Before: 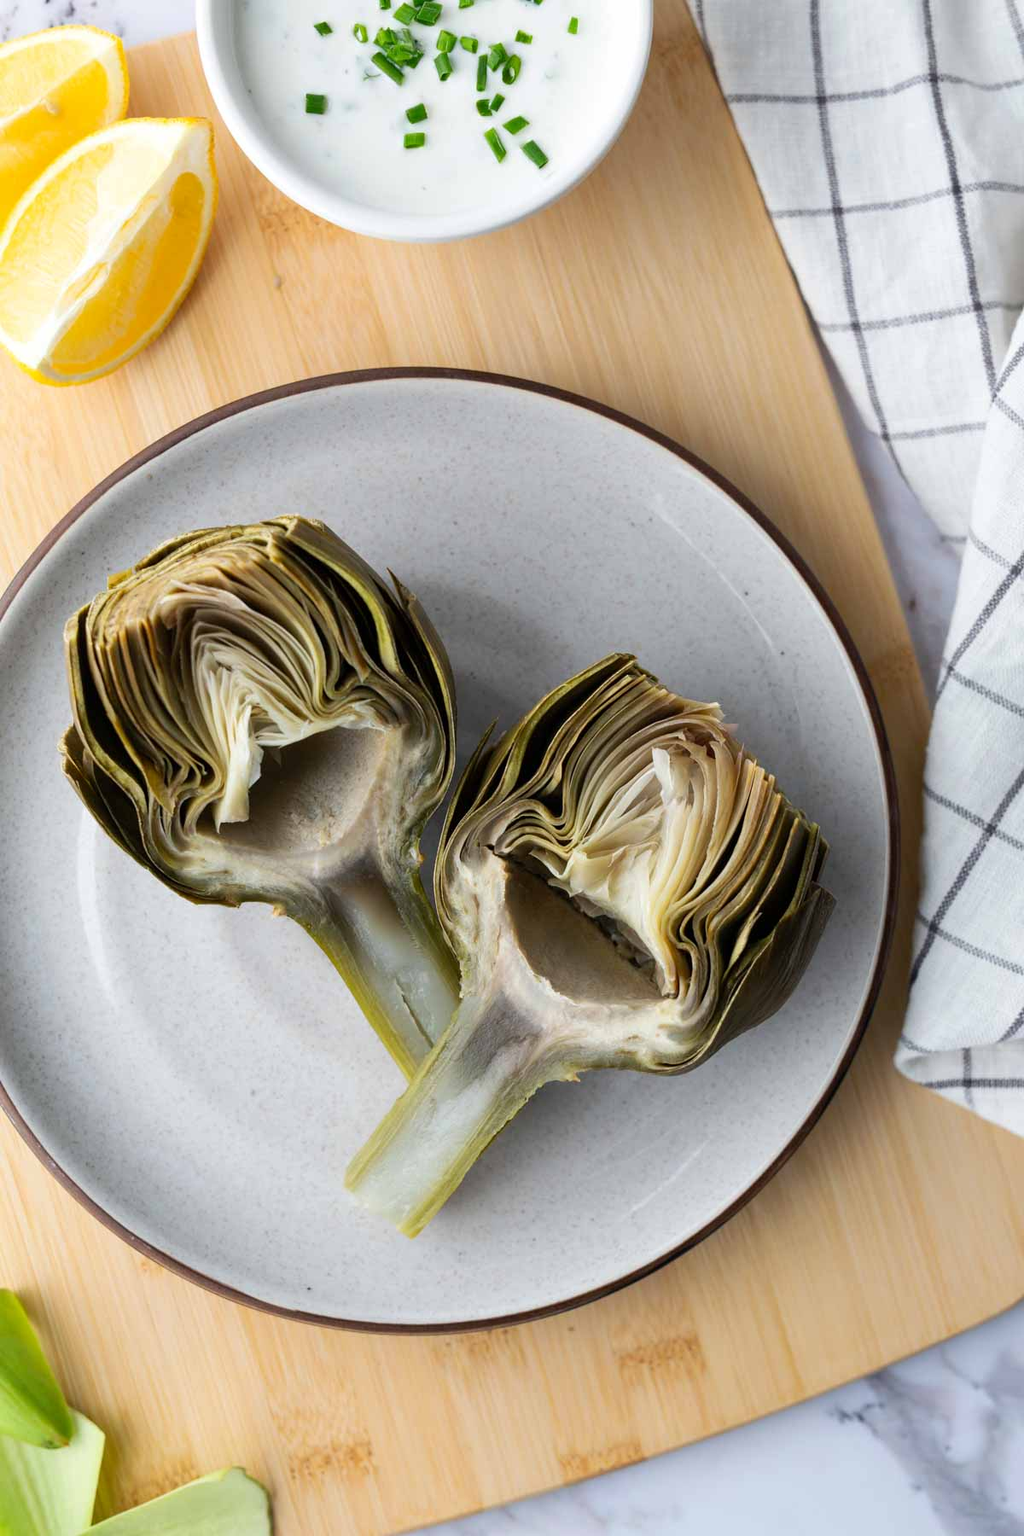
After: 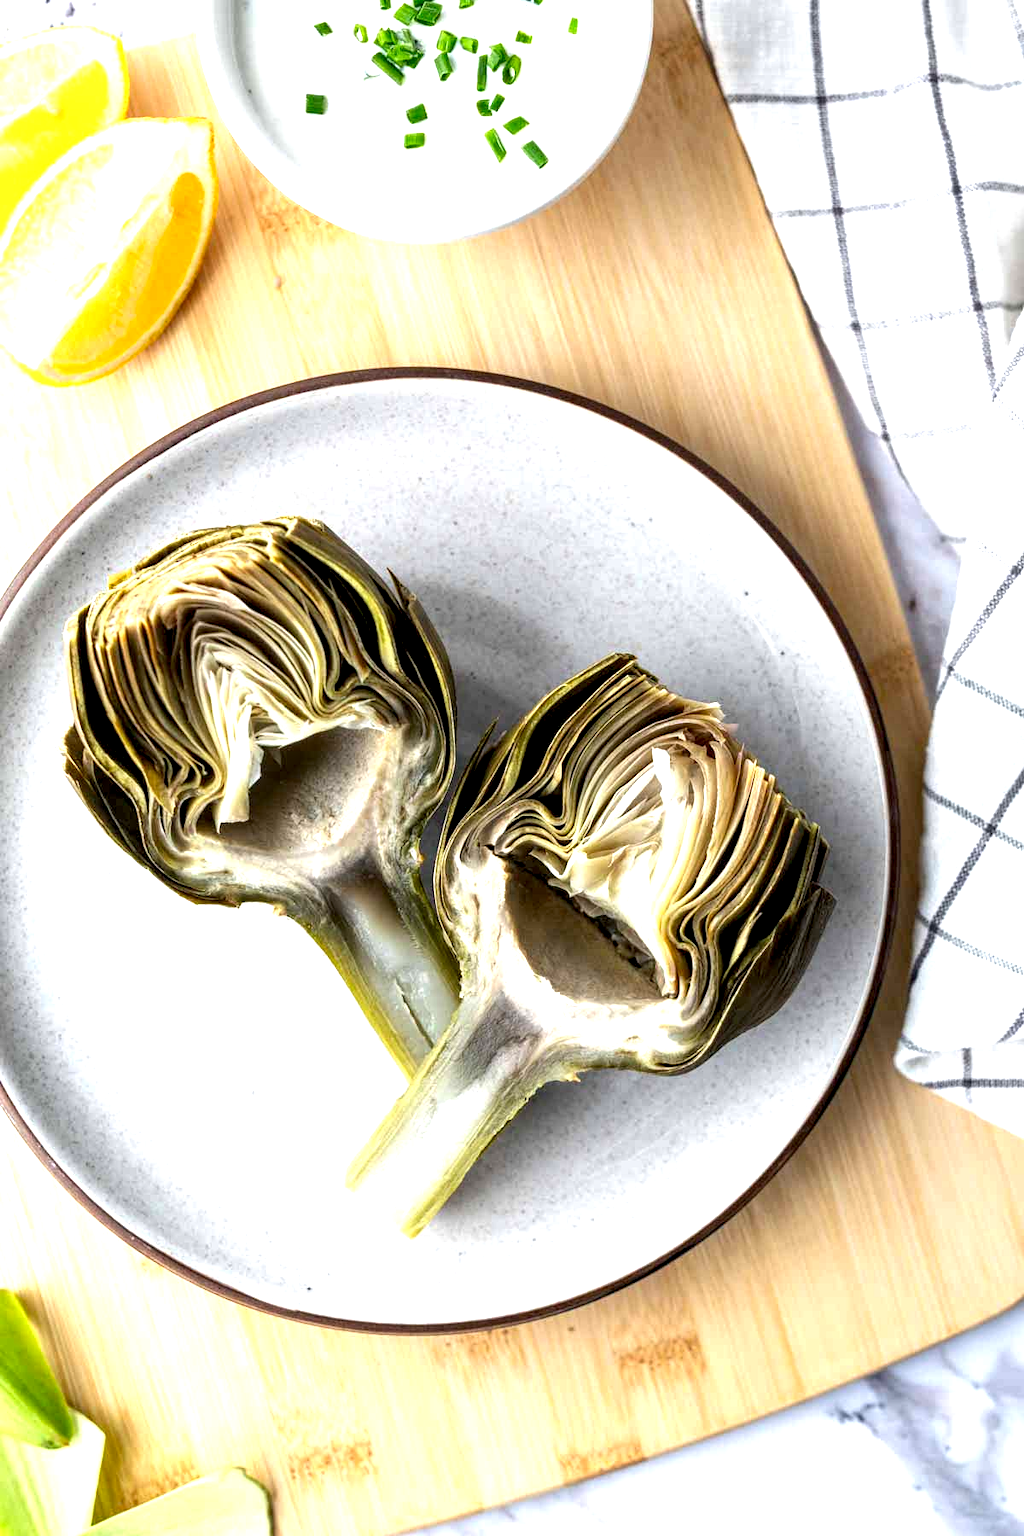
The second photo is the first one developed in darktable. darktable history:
local contrast: highlights 60%, shadows 60%, detail 160%
exposure: black level correction 0.001, exposure 1 EV, compensate highlight preservation false
